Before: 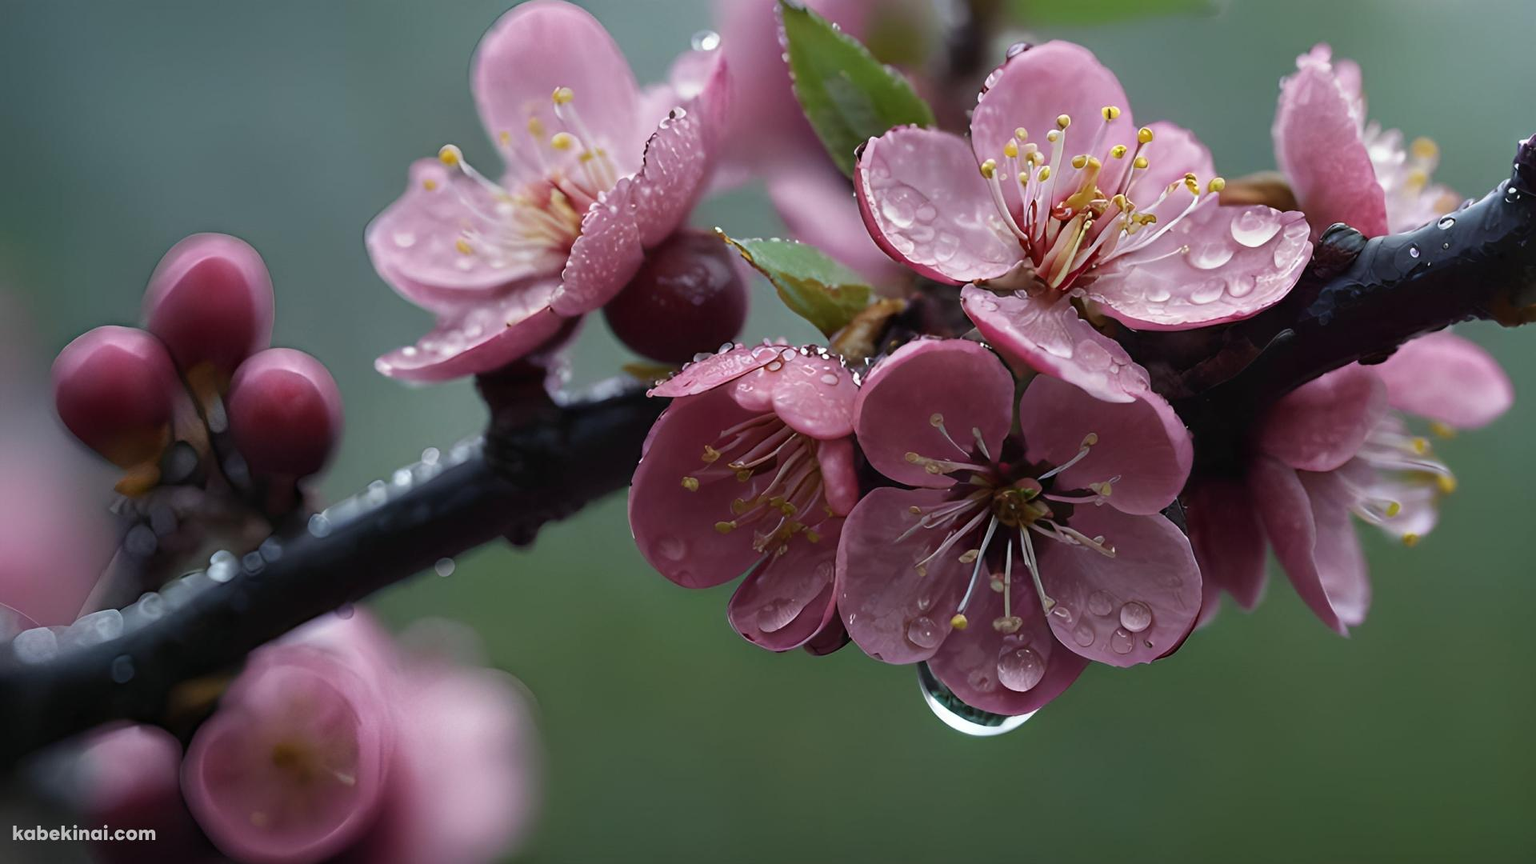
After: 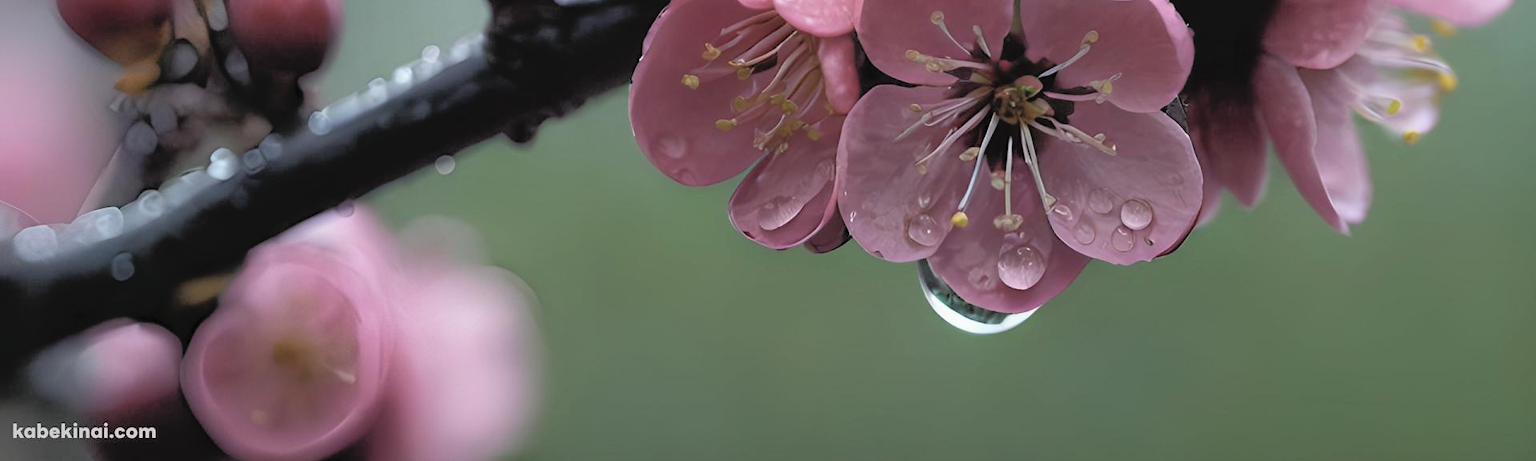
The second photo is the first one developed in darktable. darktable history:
crop and rotate: top 46.611%, right 0.013%
contrast brightness saturation: brightness 0.275
base curve: curves: ch0 [(0, 0) (0.303, 0.277) (1, 1)], preserve colors none
tone equalizer: -8 EV -1.85 EV, -7 EV -1.18 EV, -6 EV -1.58 EV
